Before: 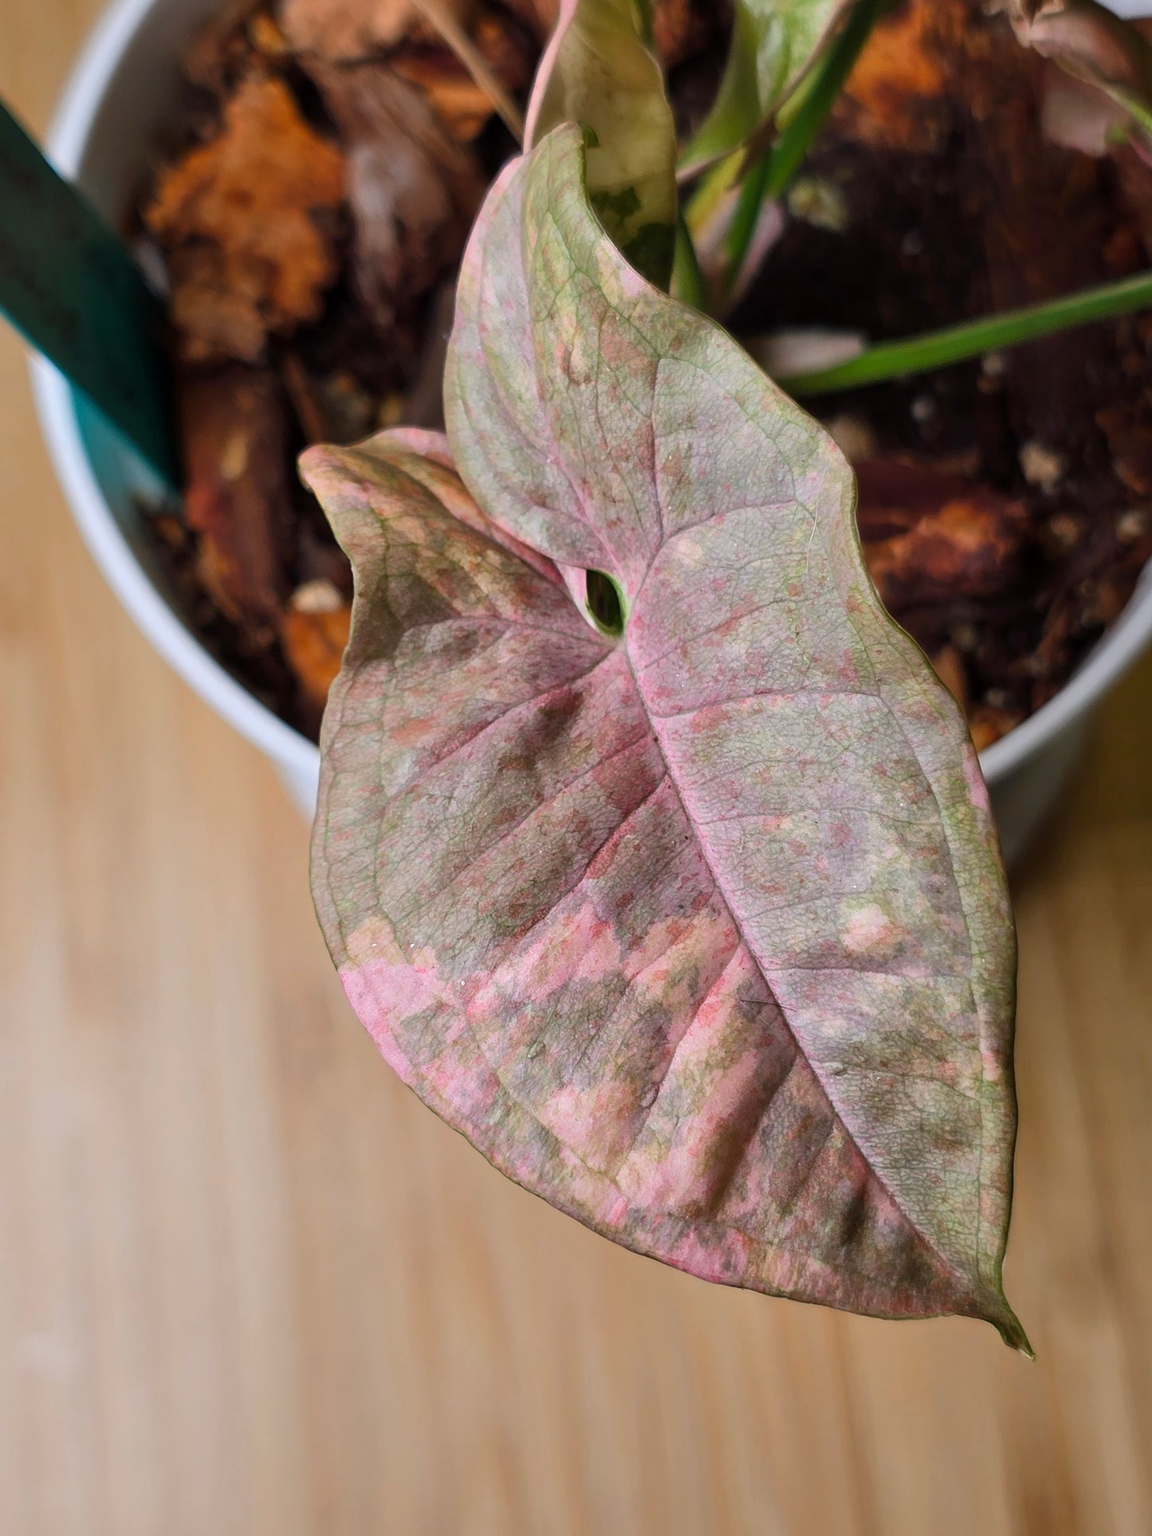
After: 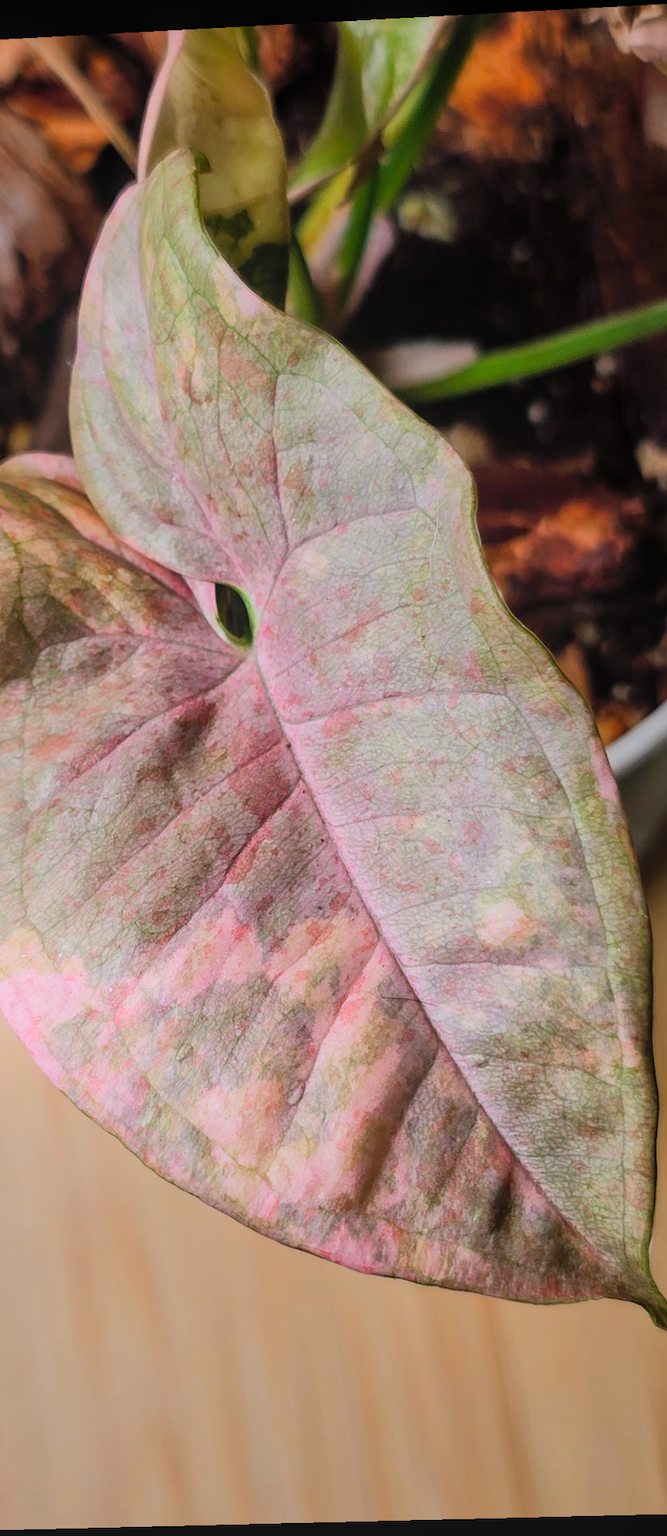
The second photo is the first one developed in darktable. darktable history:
shadows and highlights: shadows 12, white point adjustment 1.2, highlights -0.36, soften with gaussian
crop: left 31.458%, top 0%, right 11.876%
filmic rgb: black relative exposure -16 EV, white relative exposure 6.12 EV, hardness 5.22
rotate and perspective: rotation -2.22°, lens shift (horizontal) -0.022, automatic cropping off
contrast brightness saturation: contrast 0.07, brightness 0.08, saturation 0.18
local contrast: detail 110%
bloom: on, module defaults
